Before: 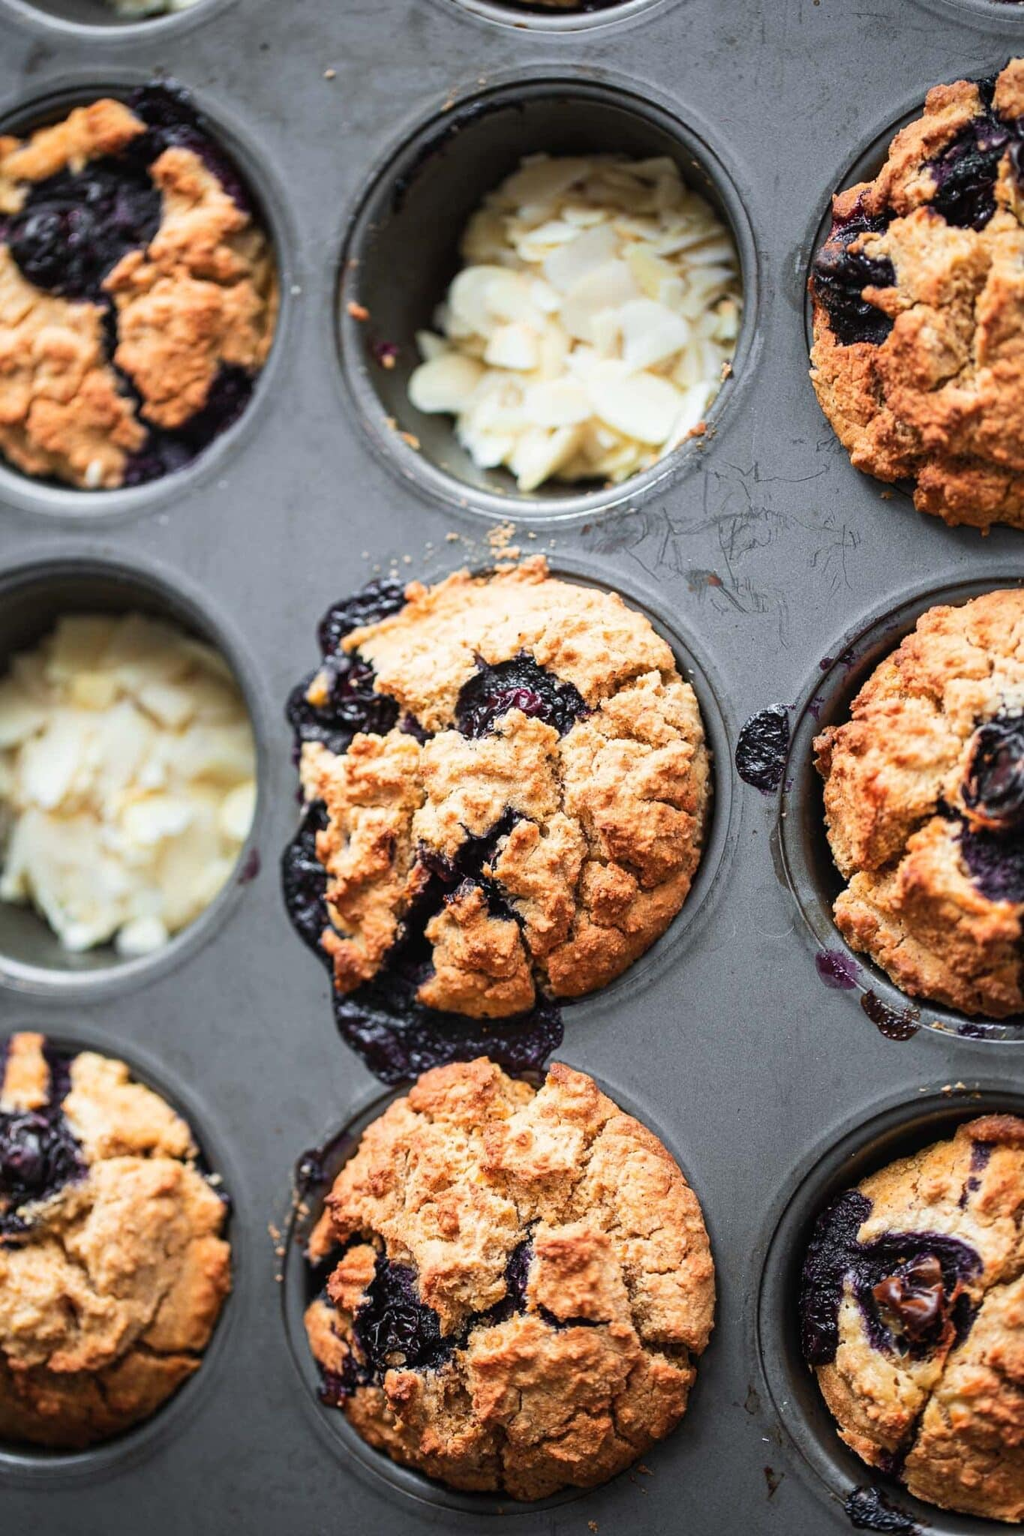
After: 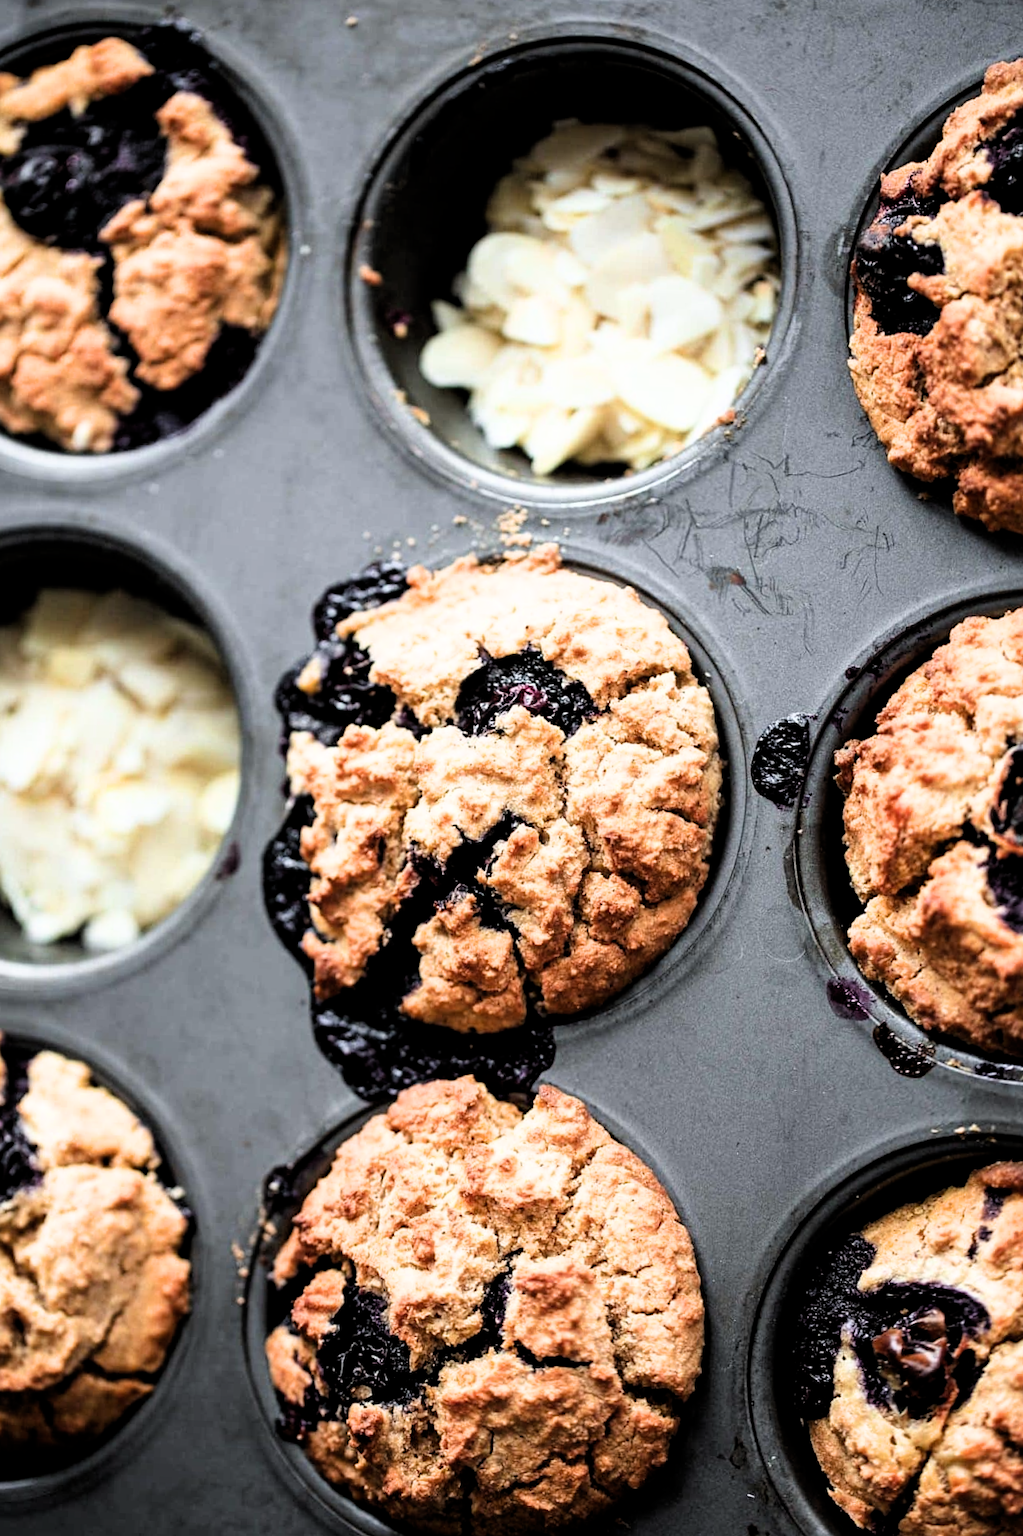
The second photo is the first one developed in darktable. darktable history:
filmic rgb: black relative exposure -5.65 EV, white relative exposure 2.51 EV, target black luminance 0%, hardness 4.51, latitude 67.18%, contrast 1.456, shadows ↔ highlights balance -4.11%
crop and rotate: angle -2.54°
